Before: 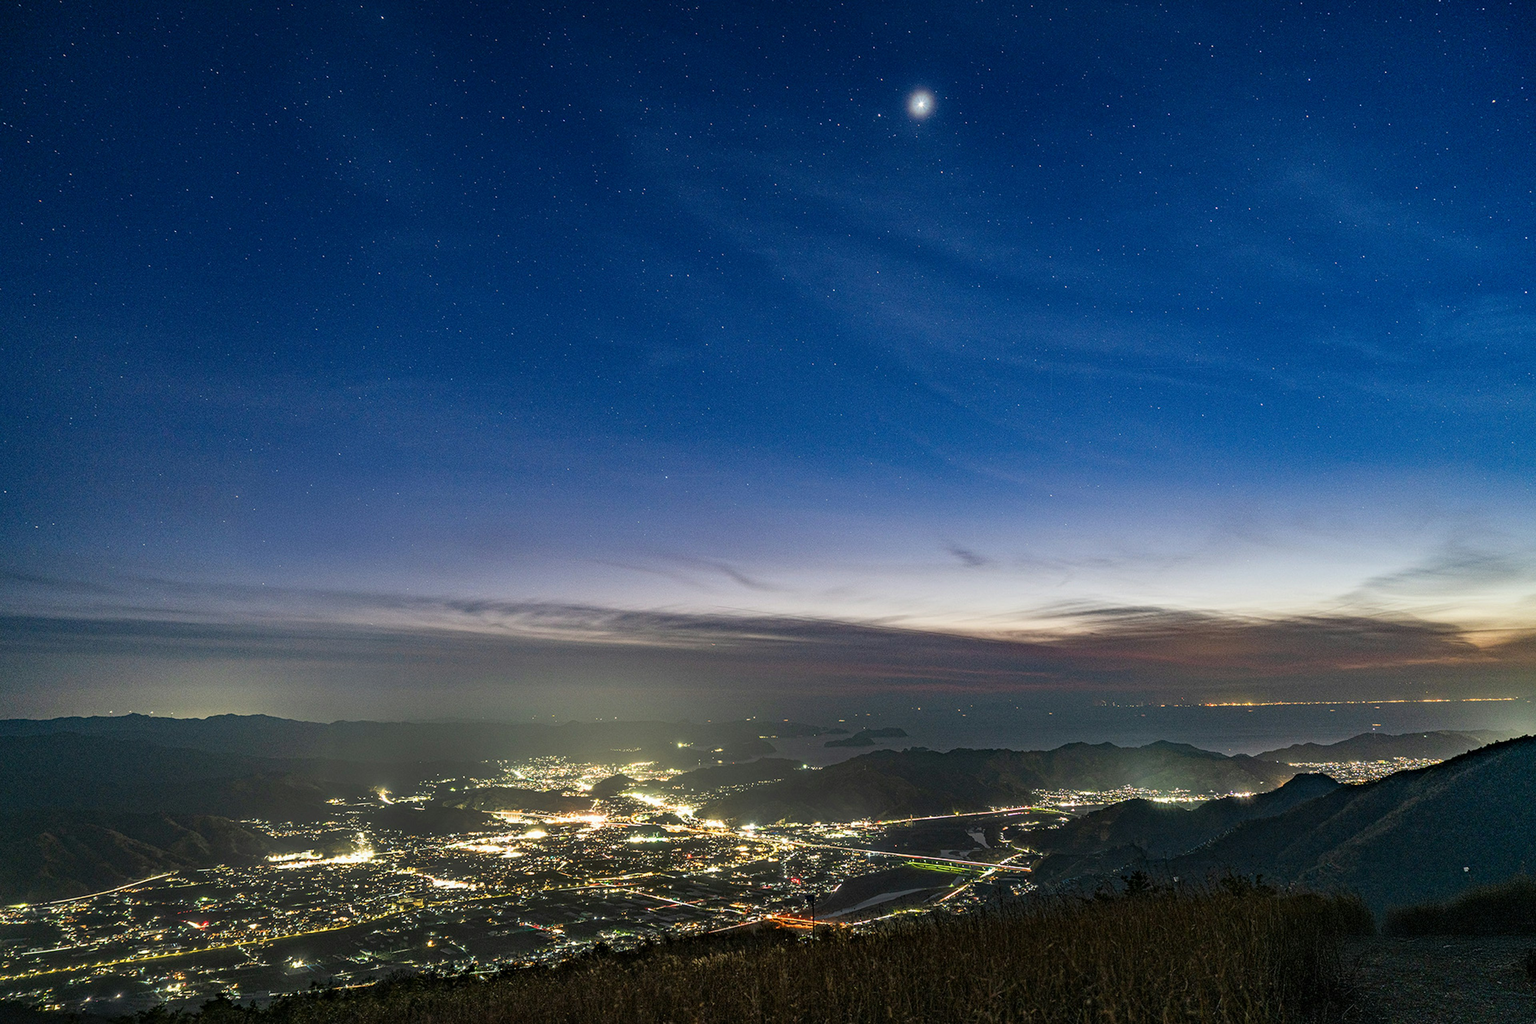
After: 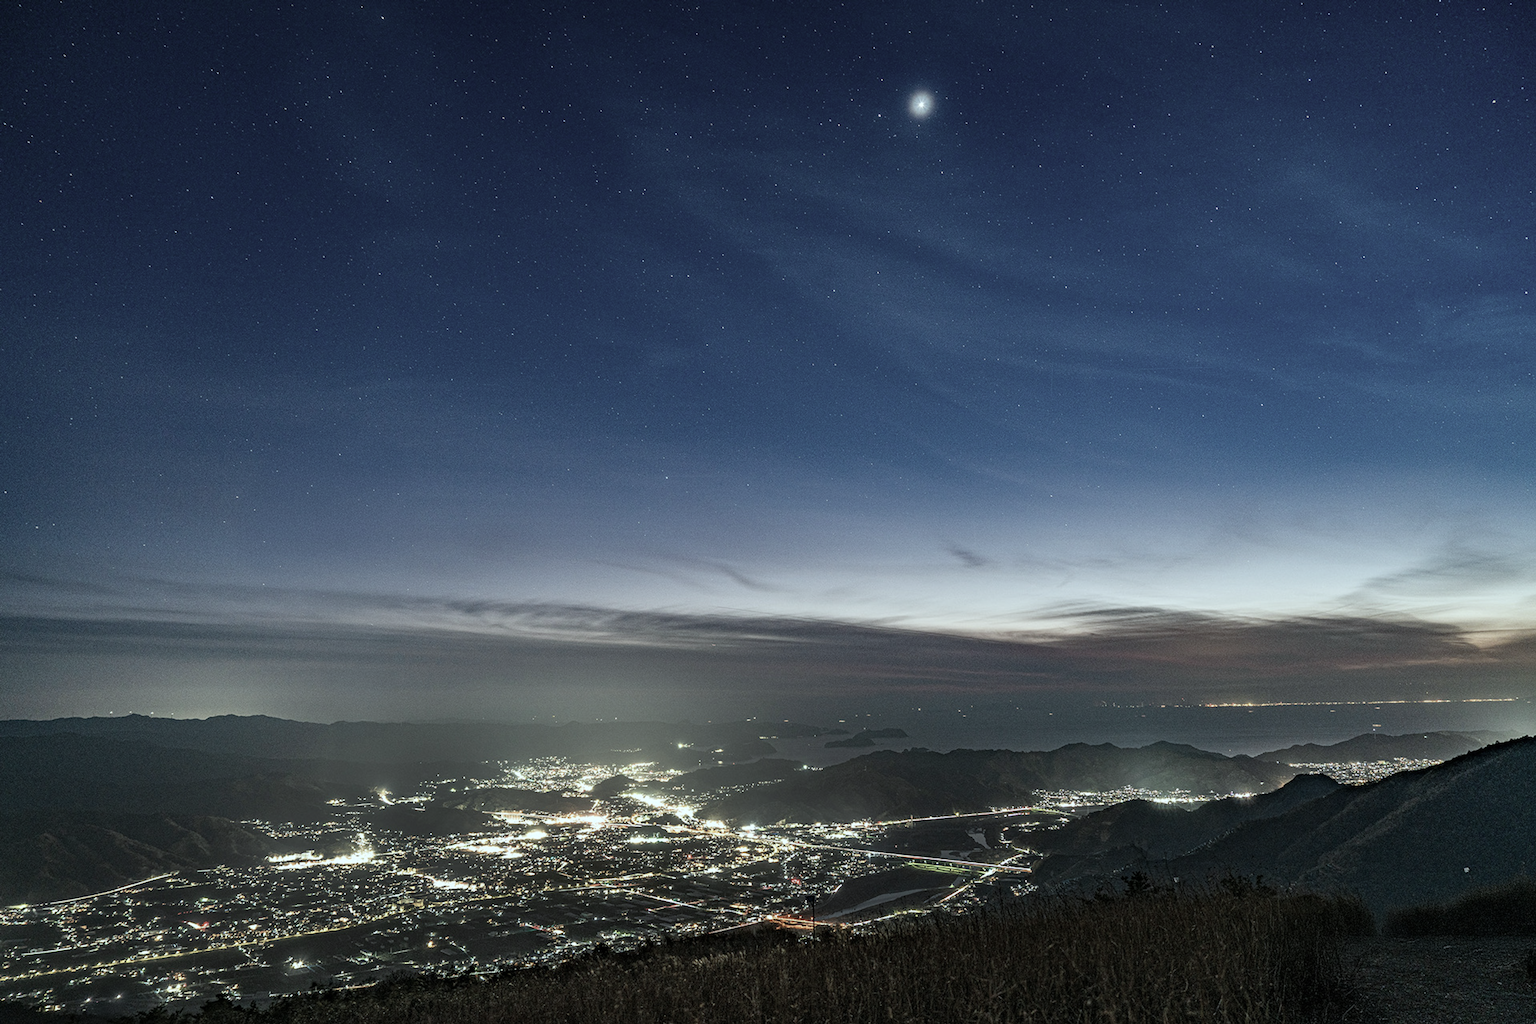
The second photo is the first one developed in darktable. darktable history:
color correction: highlights a* -10.11, highlights b* -9.66
color zones: curves: ch1 [(0, 0.292) (0.001, 0.292) (0.2, 0.264) (0.4, 0.248) (0.6, 0.248) (0.8, 0.264) (0.999, 0.292) (1, 0.292)]
